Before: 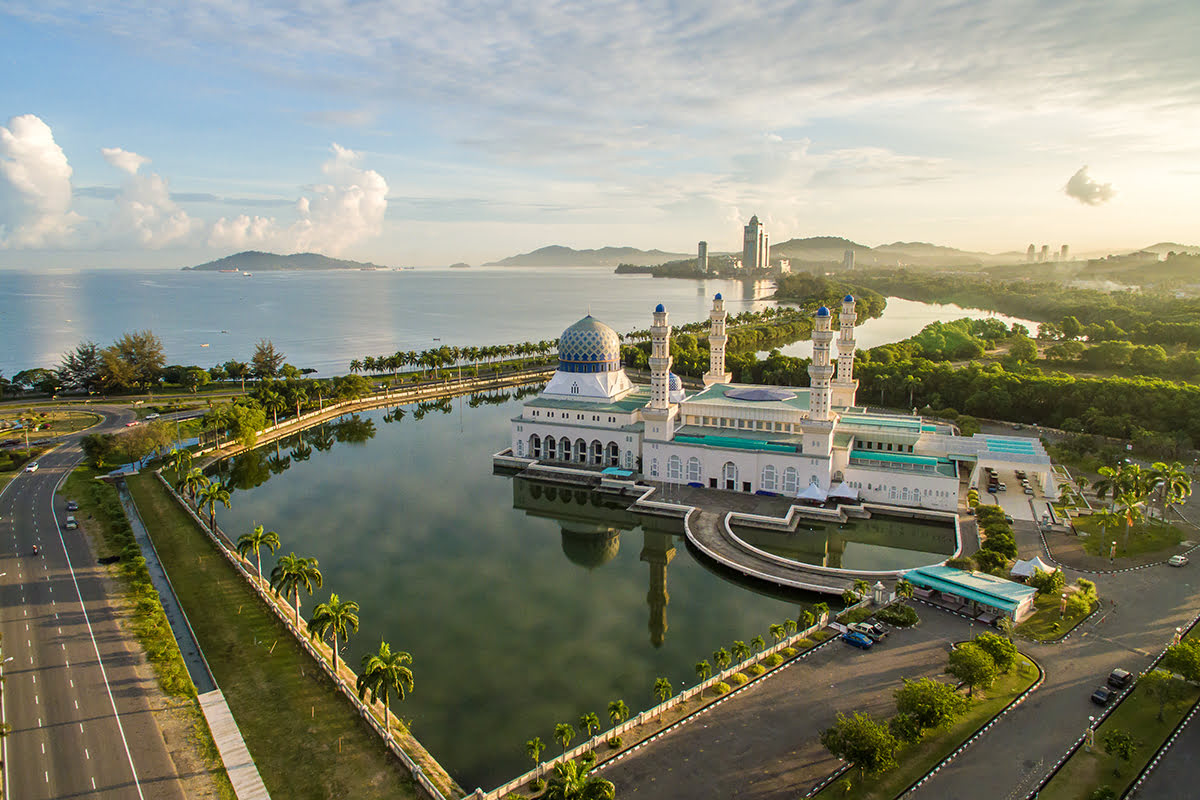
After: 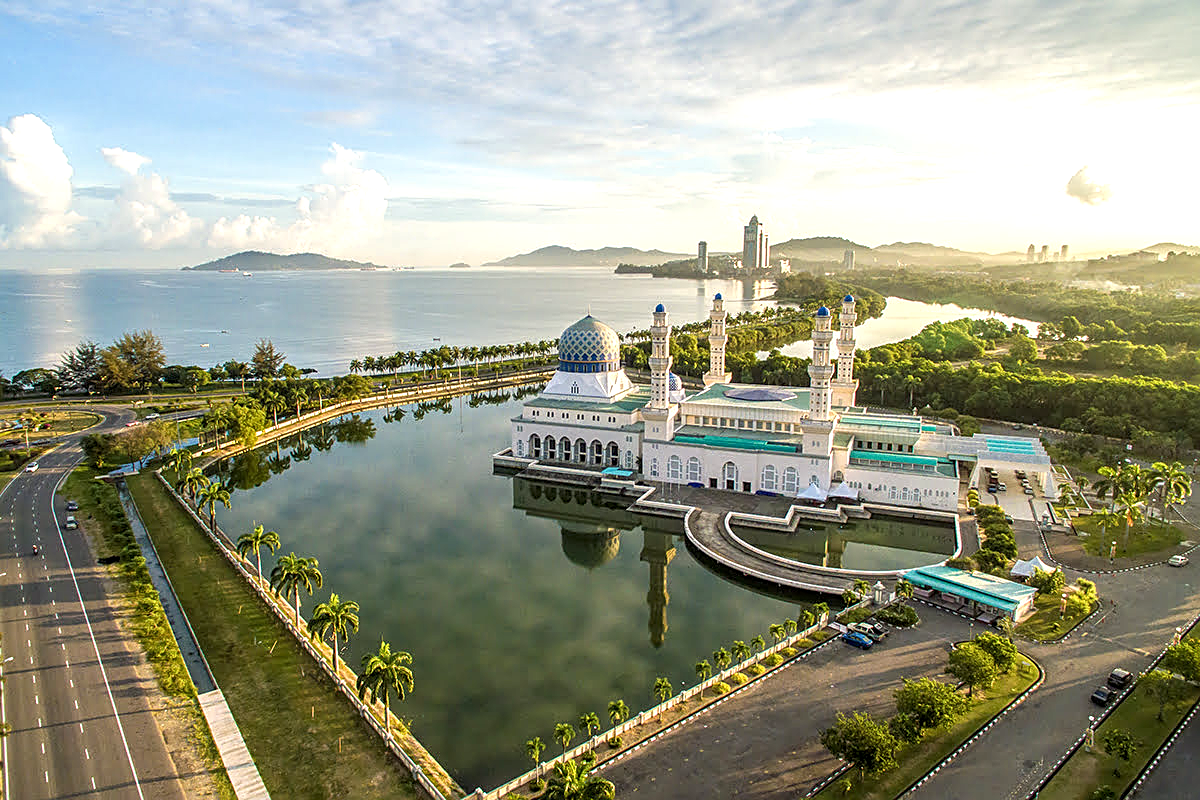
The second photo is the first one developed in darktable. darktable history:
exposure: black level correction 0.001, exposure 0.499 EV, compensate highlight preservation false
sharpen: on, module defaults
local contrast: on, module defaults
